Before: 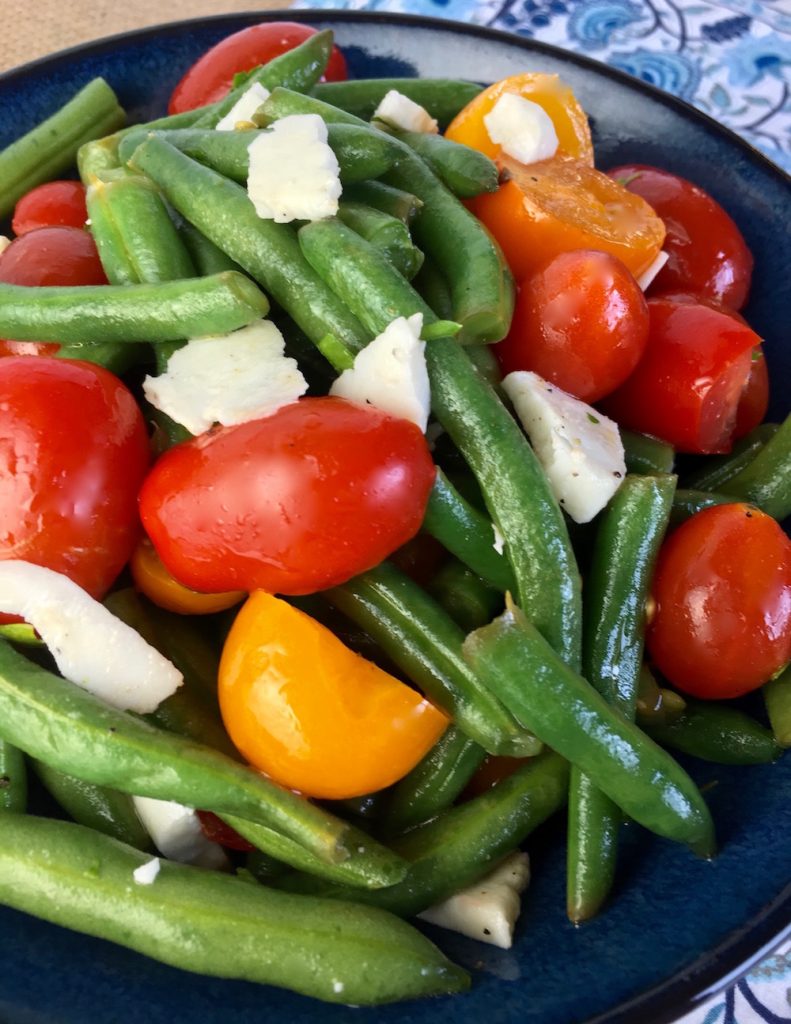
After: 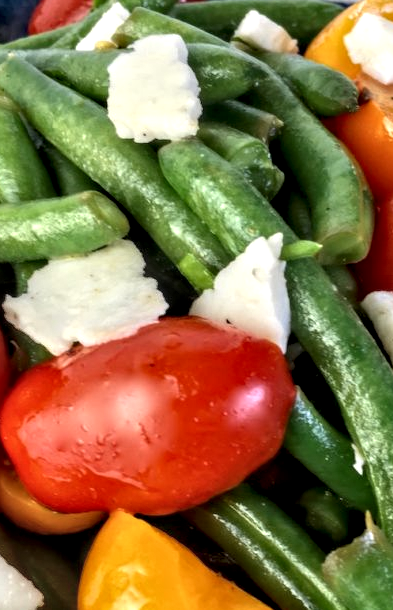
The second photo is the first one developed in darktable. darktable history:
crop: left 17.769%, top 7.84%, right 32.54%, bottom 32.507%
contrast equalizer: y [[0.513, 0.565, 0.608, 0.562, 0.512, 0.5], [0.5 ×6], [0.5, 0.5, 0.5, 0.528, 0.598, 0.658], [0 ×6], [0 ×6]]
local contrast: highlights 61%, detail 143%, midtone range 0.434
